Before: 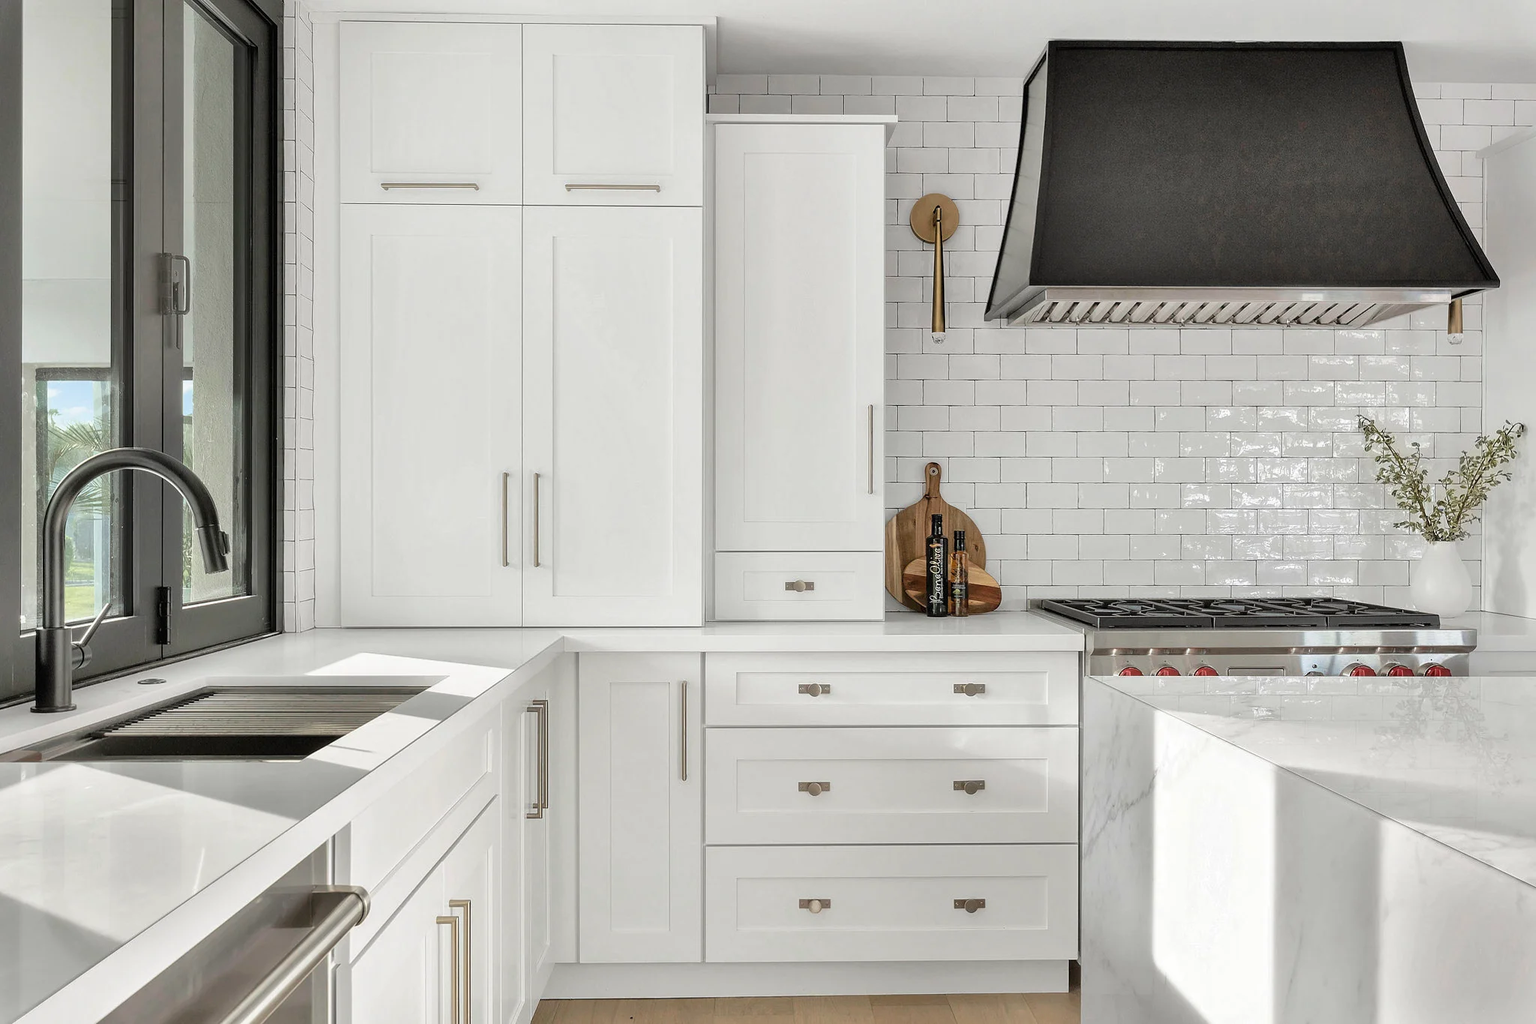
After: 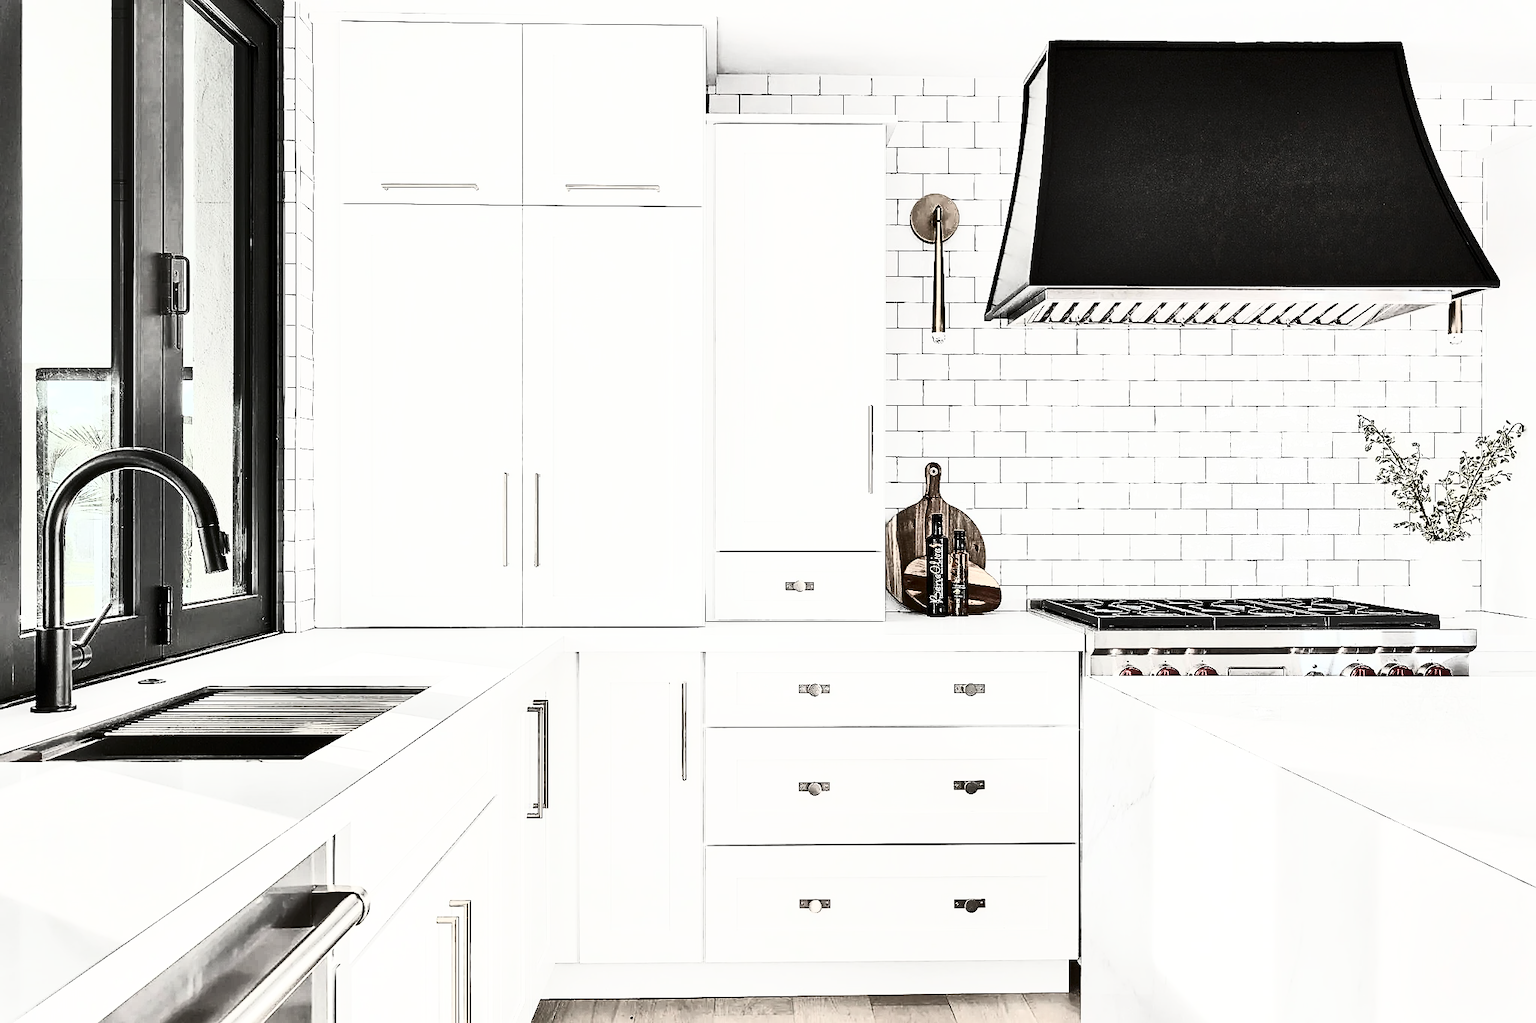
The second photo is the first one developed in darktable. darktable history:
sharpen: on, module defaults
shadows and highlights: shadows 0, highlights 40
contrast brightness saturation: contrast 0.93, brightness 0.2
exposure: compensate exposure bias true, compensate highlight preservation false
color balance rgb: linear chroma grading › global chroma -16.06%, perceptual saturation grading › global saturation -32.85%, global vibrance -23.56%
